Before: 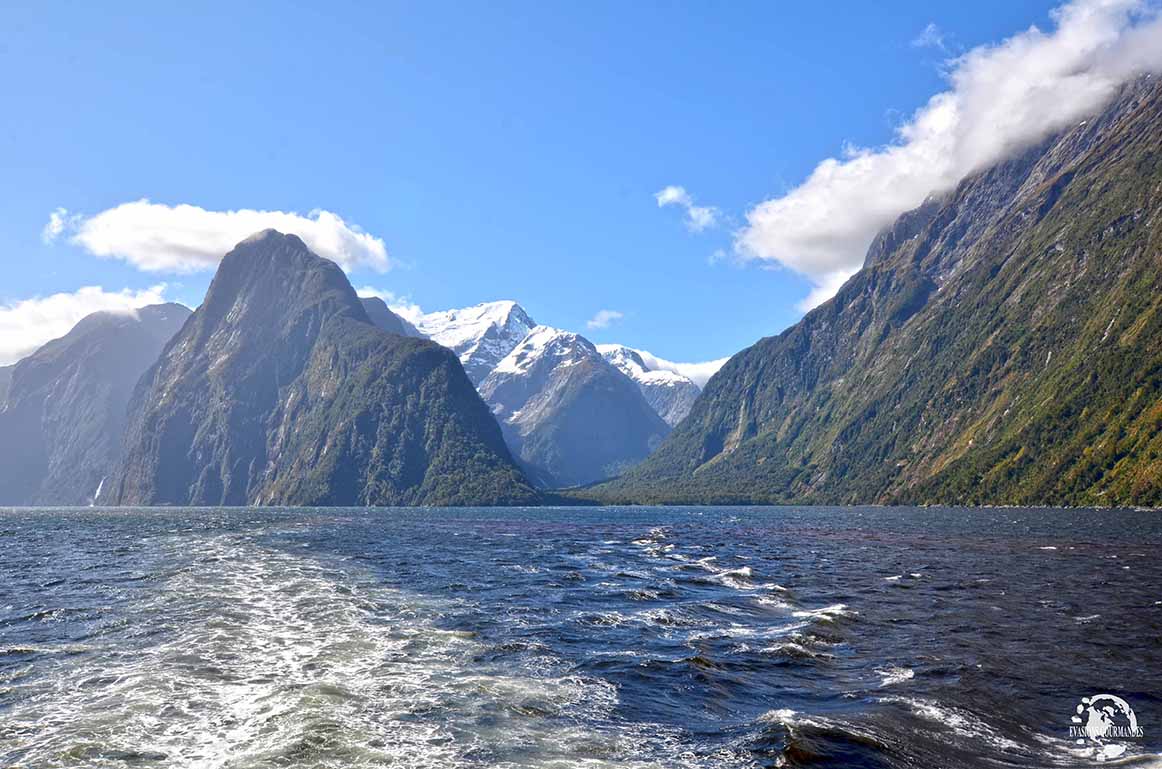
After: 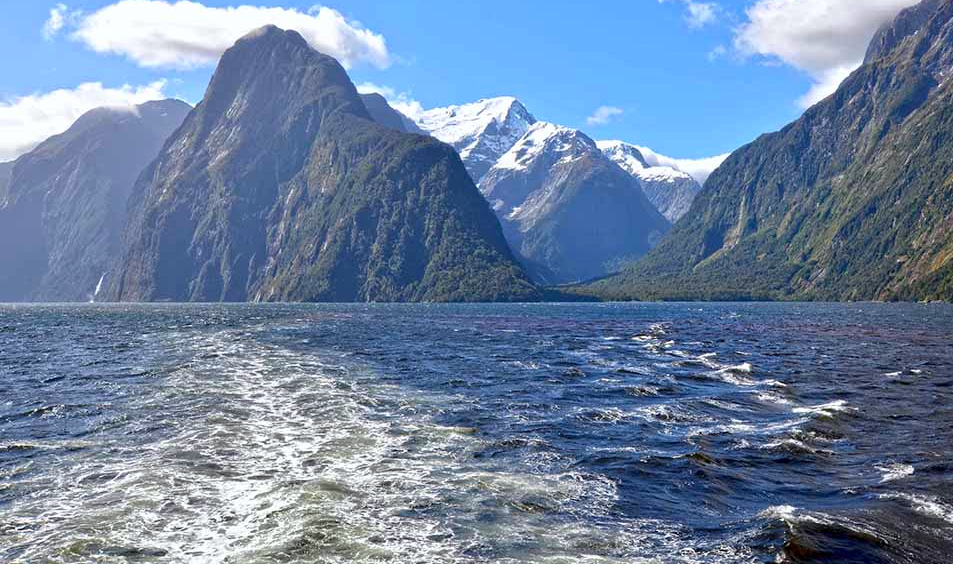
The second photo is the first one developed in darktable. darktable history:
crop: top 26.531%, right 17.959%
haze removal: compatibility mode true, adaptive false
white balance: red 0.986, blue 1.01
